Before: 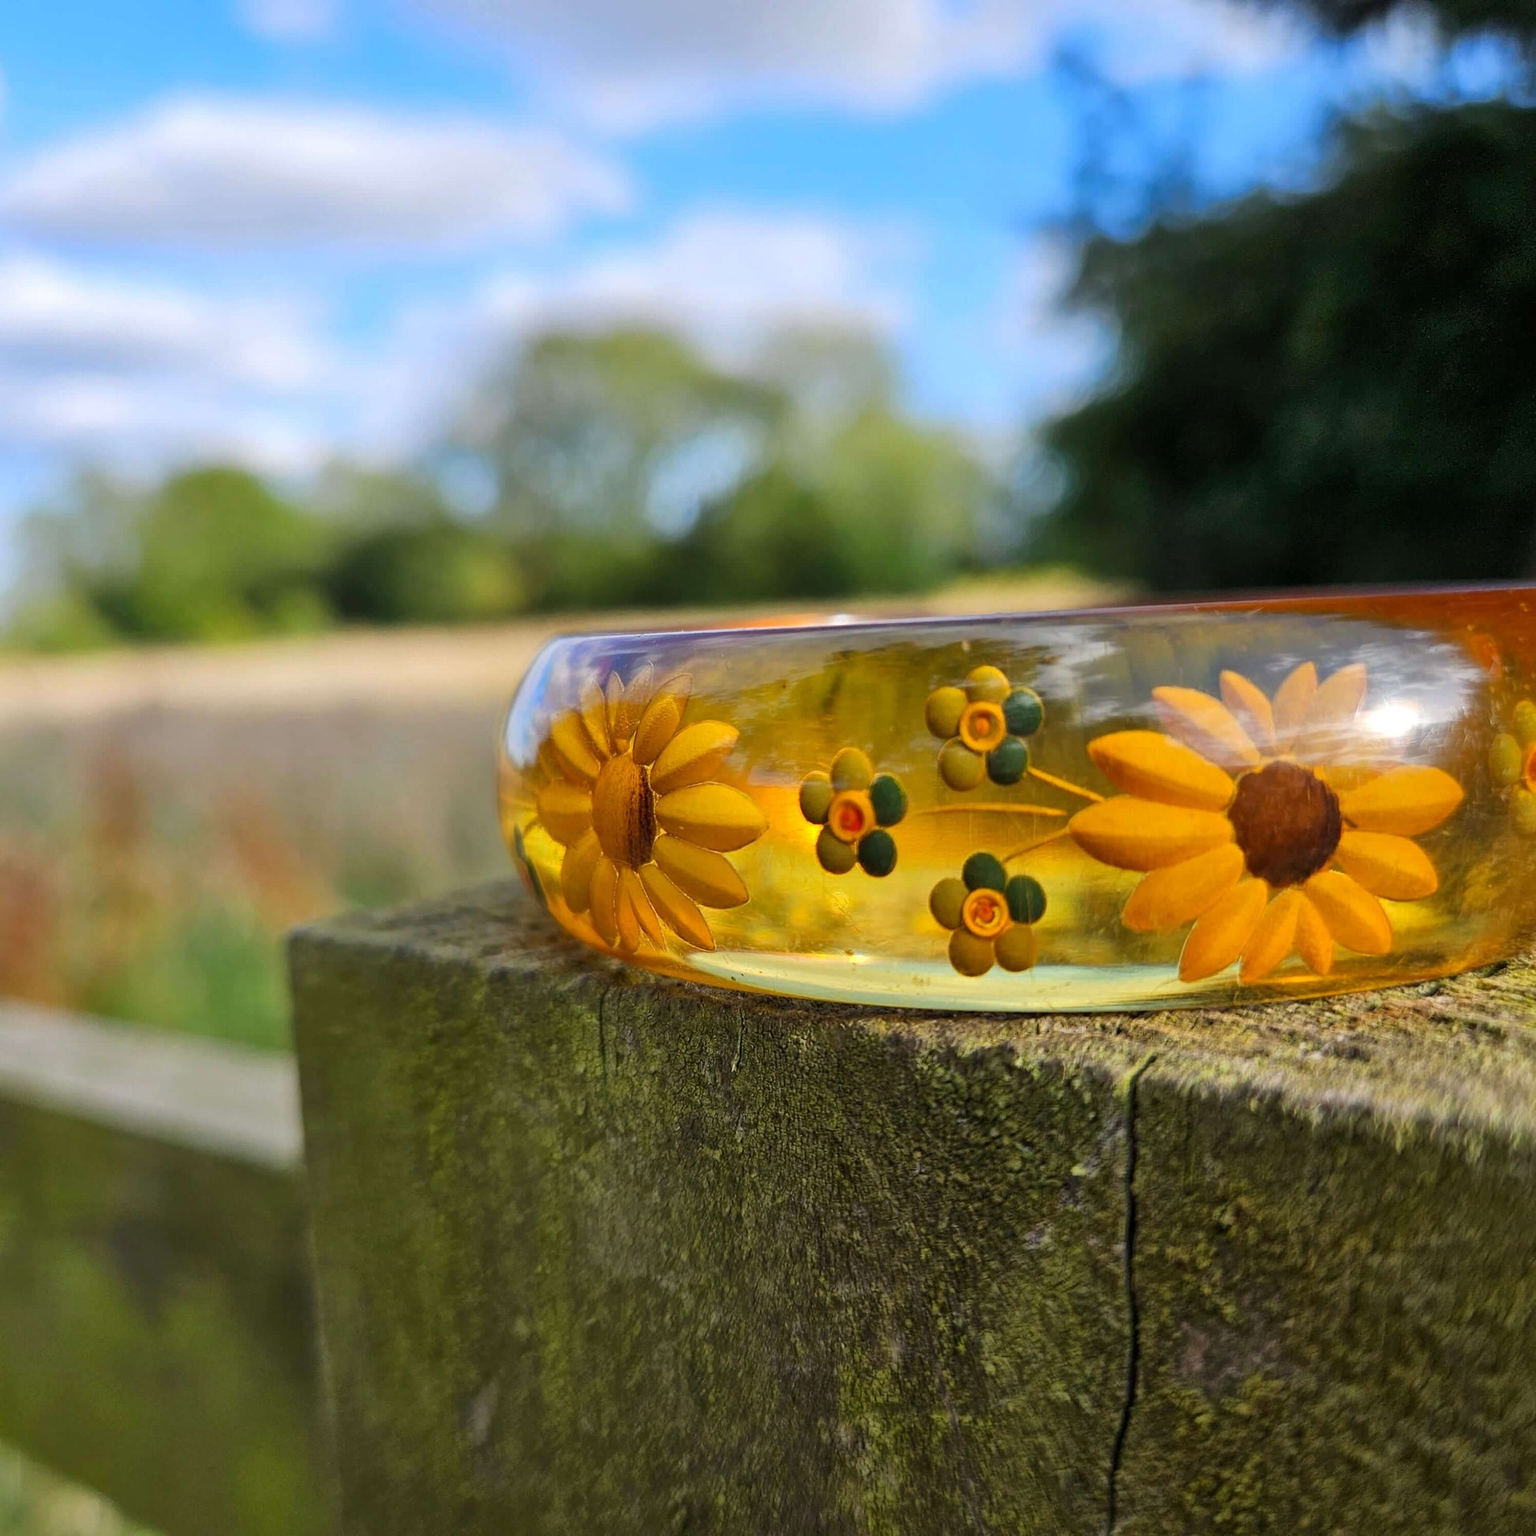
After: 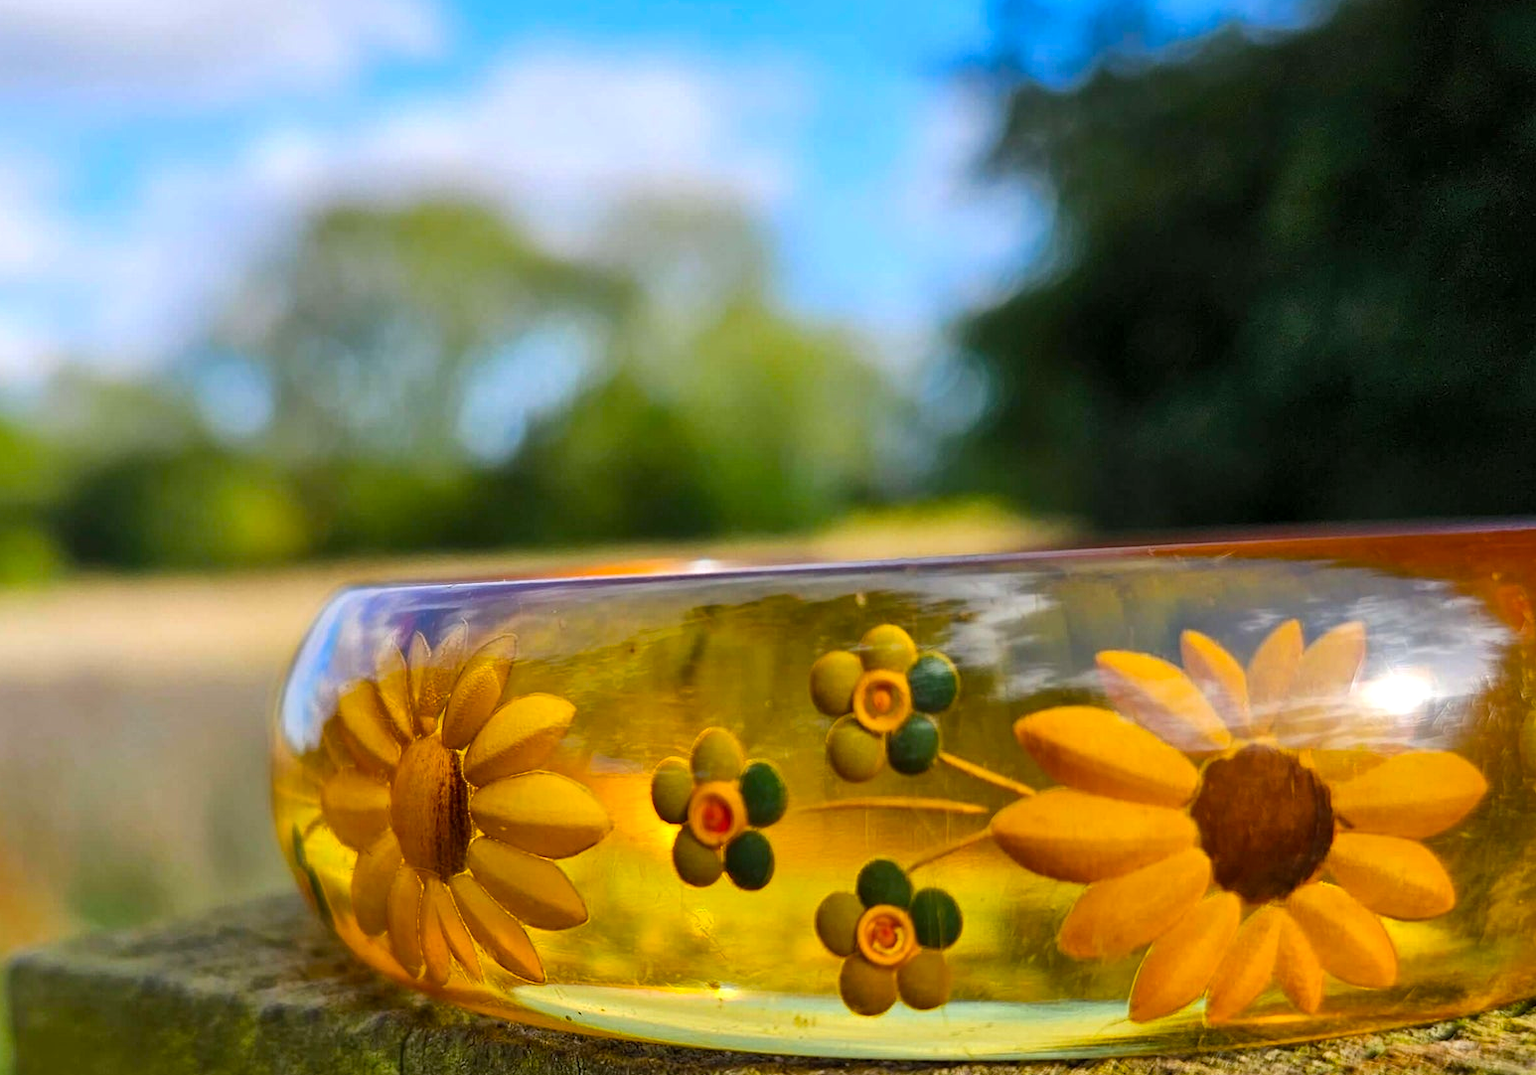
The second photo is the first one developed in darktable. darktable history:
local contrast: mode bilateral grid, contrast 20, coarseness 50, detail 120%, midtone range 0.2
fill light: on, module defaults
color balance rgb: perceptual saturation grading › global saturation 20%, global vibrance 20%
crop: left 18.38%, top 11.092%, right 2.134%, bottom 33.217%
